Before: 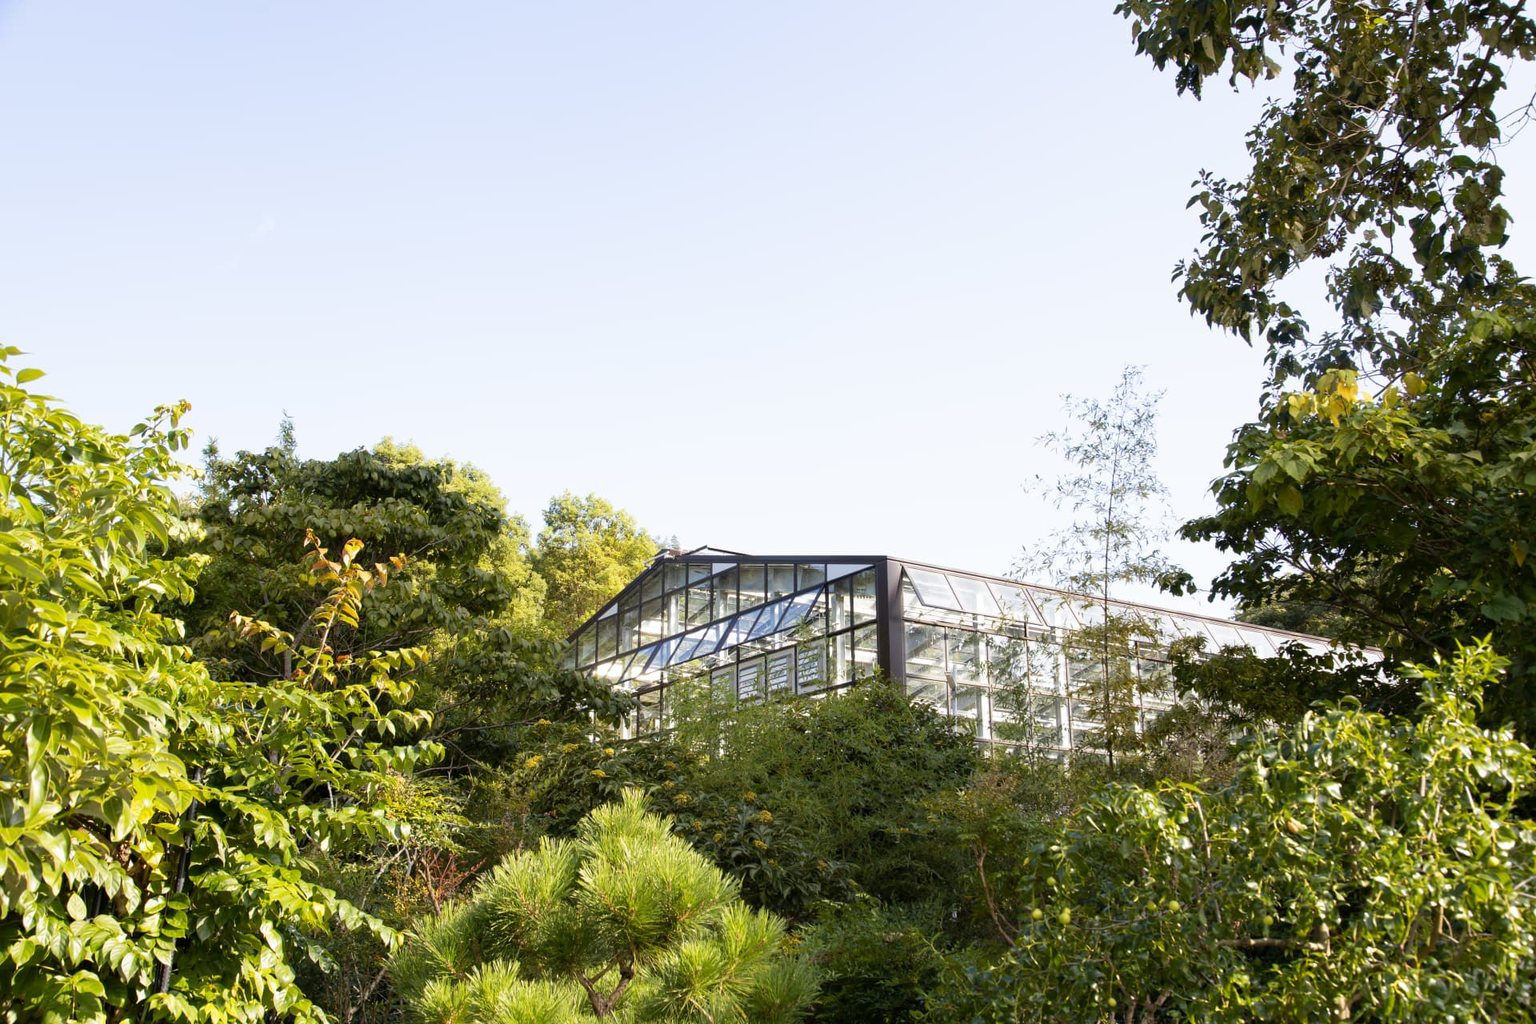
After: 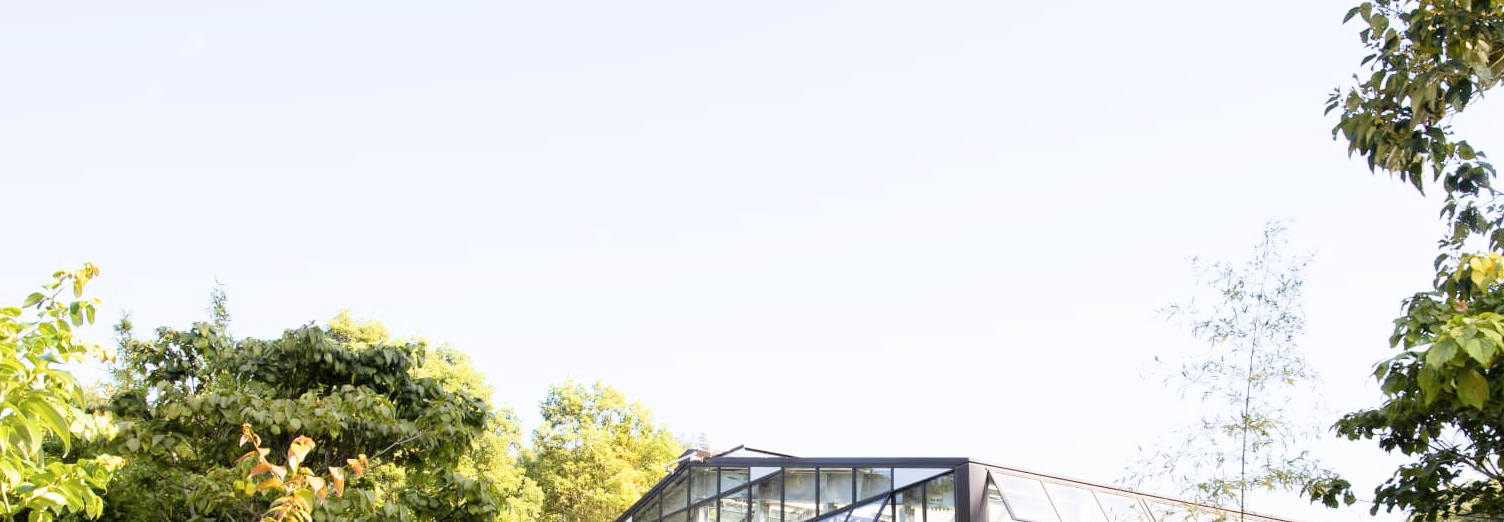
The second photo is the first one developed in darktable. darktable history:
exposure: black level correction 0, exposure 1.095 EV, compensate highlight preservation false
crop: left 7.299%, top 18.585%, right 14.355%, bottom 40.606%
filmic rgb: black relative exposure -8.17 EV, white relative exposure 3.76 EV, hardness 4.46
contrast brightness saturation: saturation -0.049
